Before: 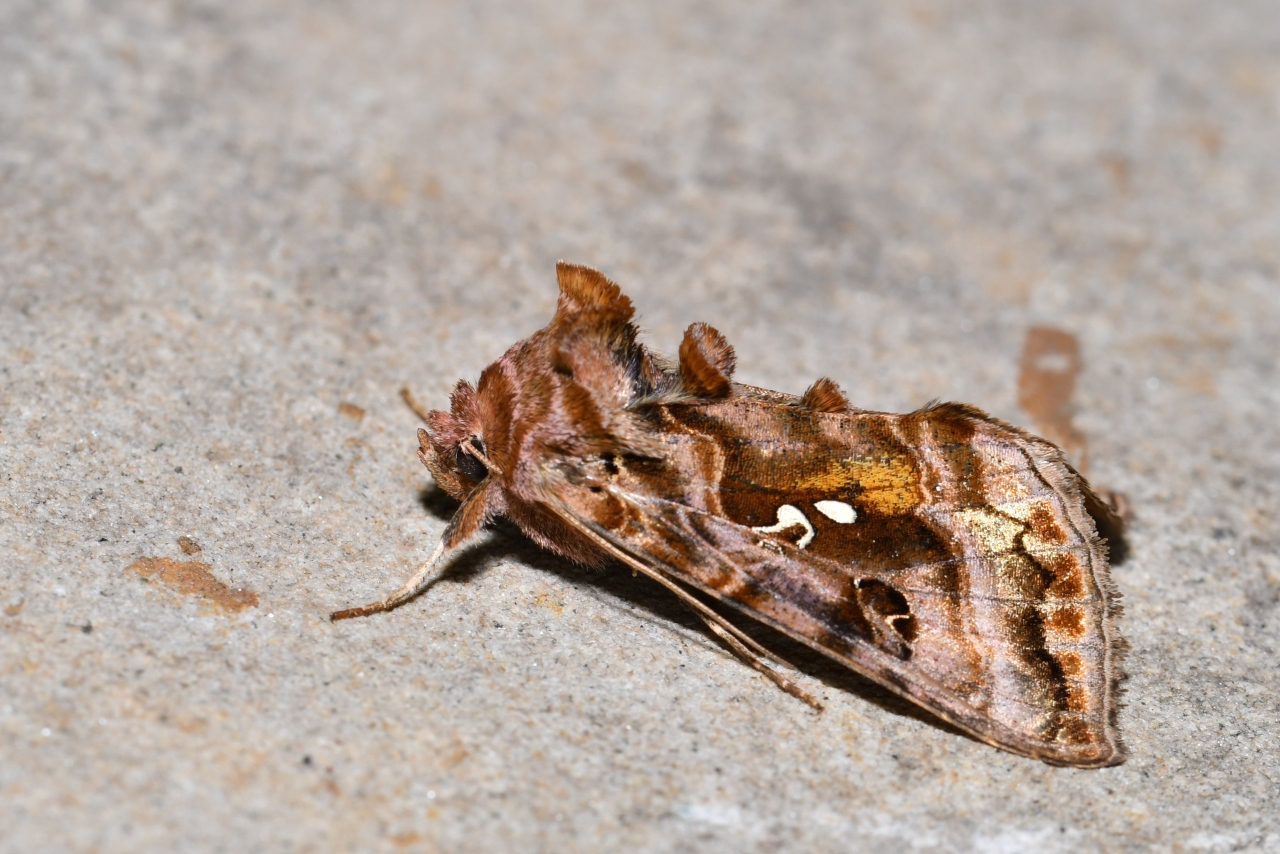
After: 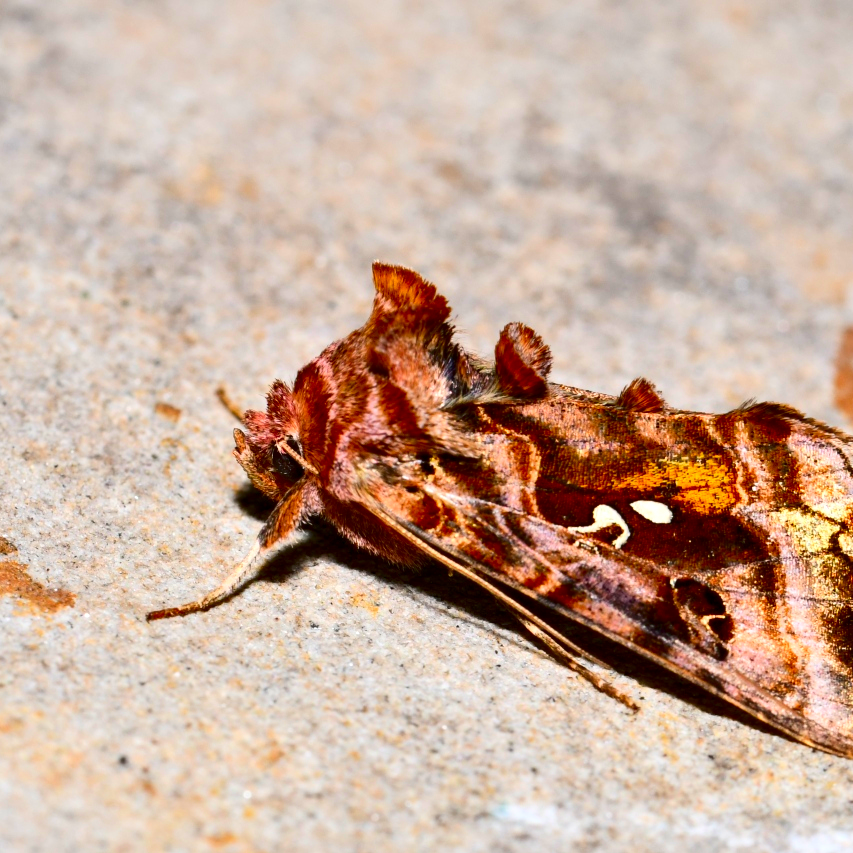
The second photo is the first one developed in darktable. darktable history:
crop and rotate: left 14.379%, right 18.937%
local contrast: highlights 102%, shadows 102%, detail 119%, midtone range 0.2
contrast brightness saturation: contrast 0.258, brightness 0.017, saturation 0.882
